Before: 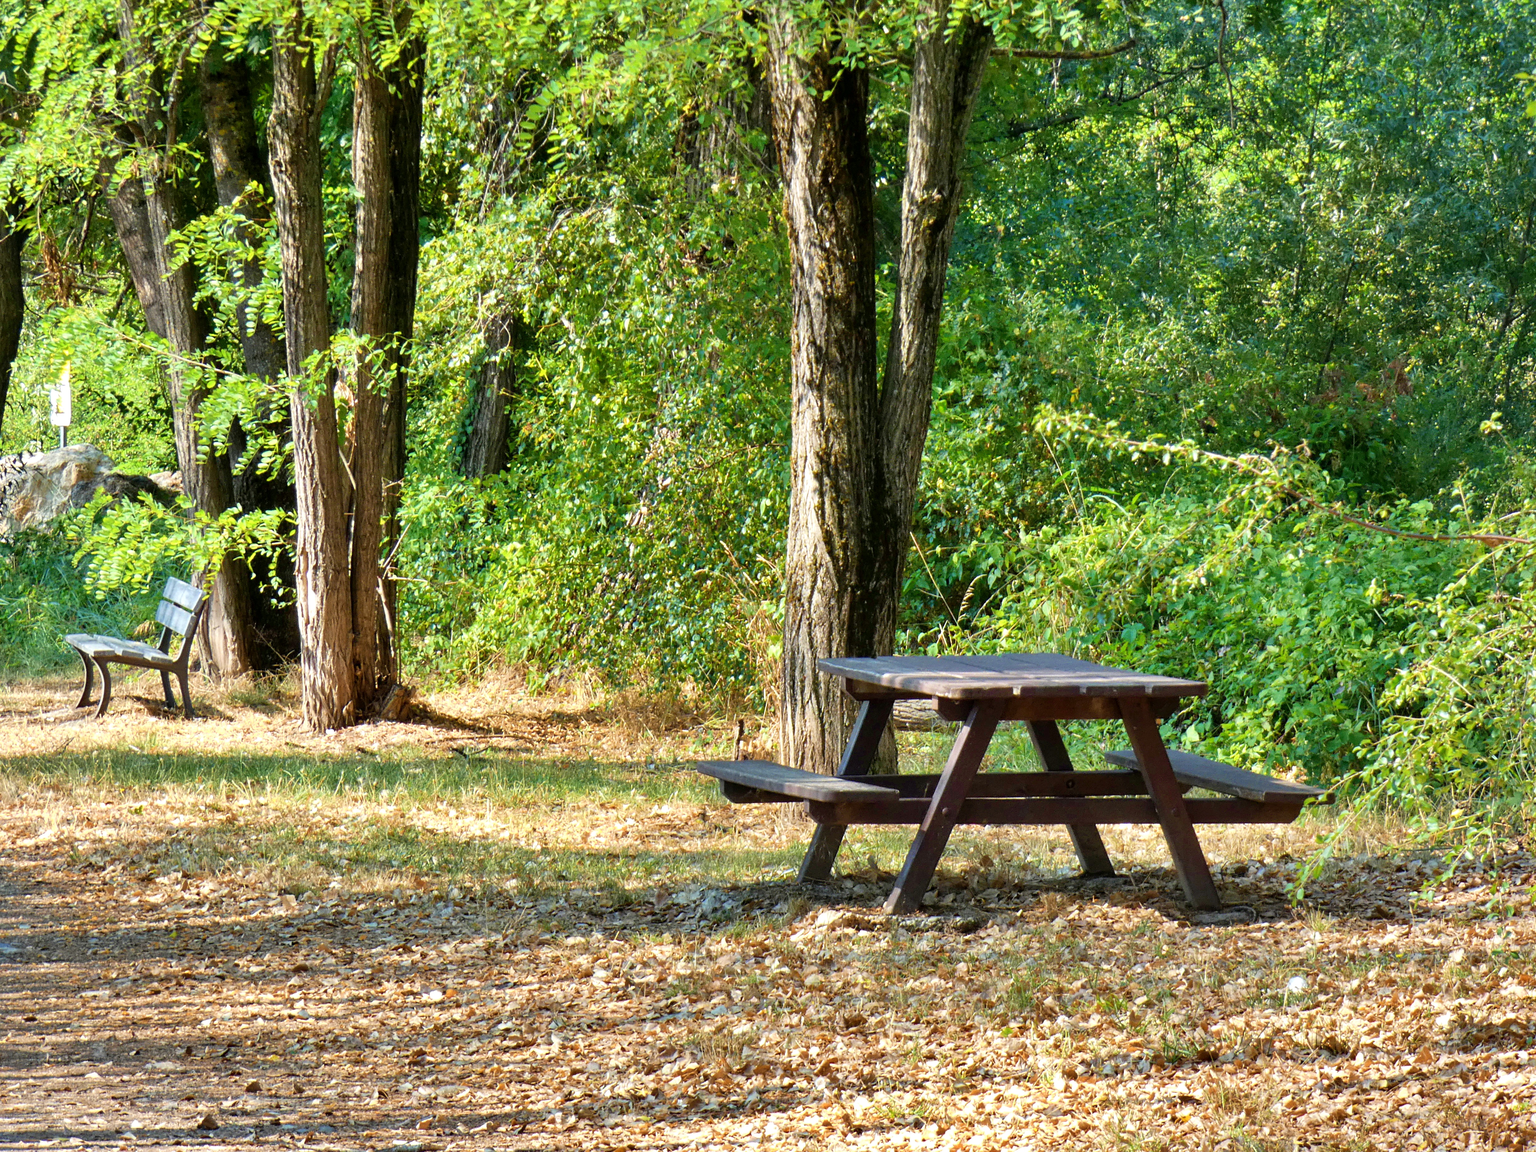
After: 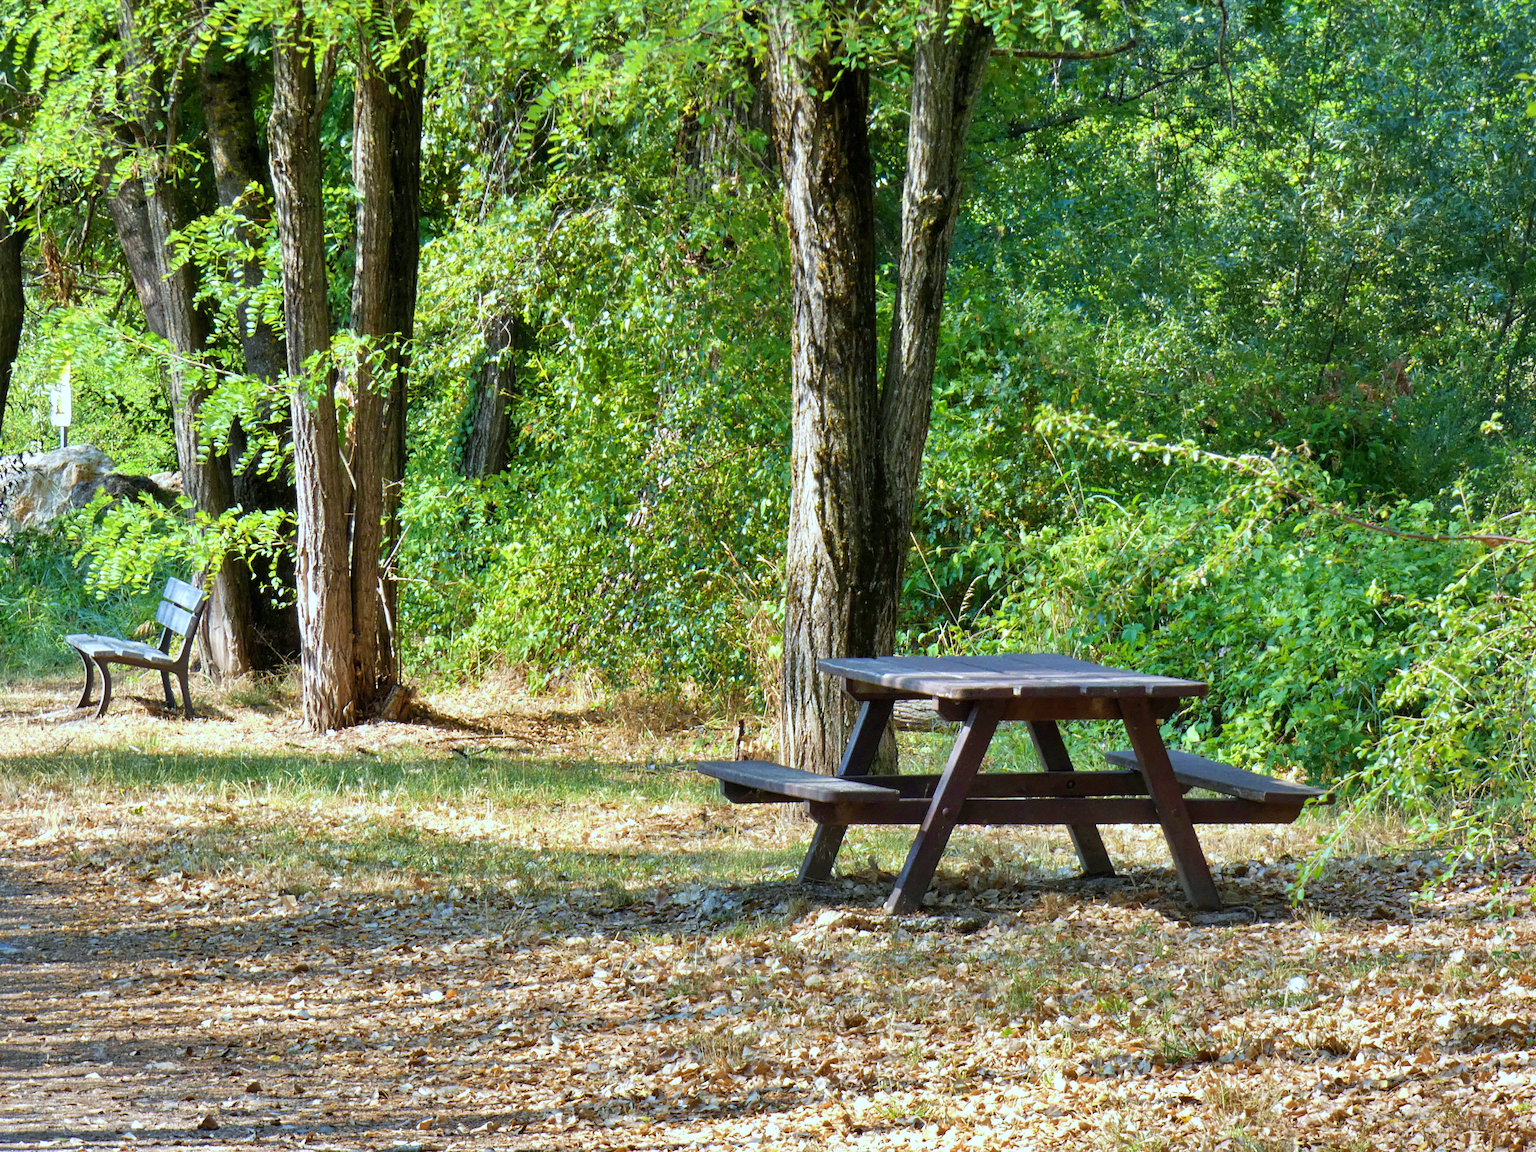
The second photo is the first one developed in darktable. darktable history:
fill light: on, module defaults
white balance: red 0.924, blue 1.095
